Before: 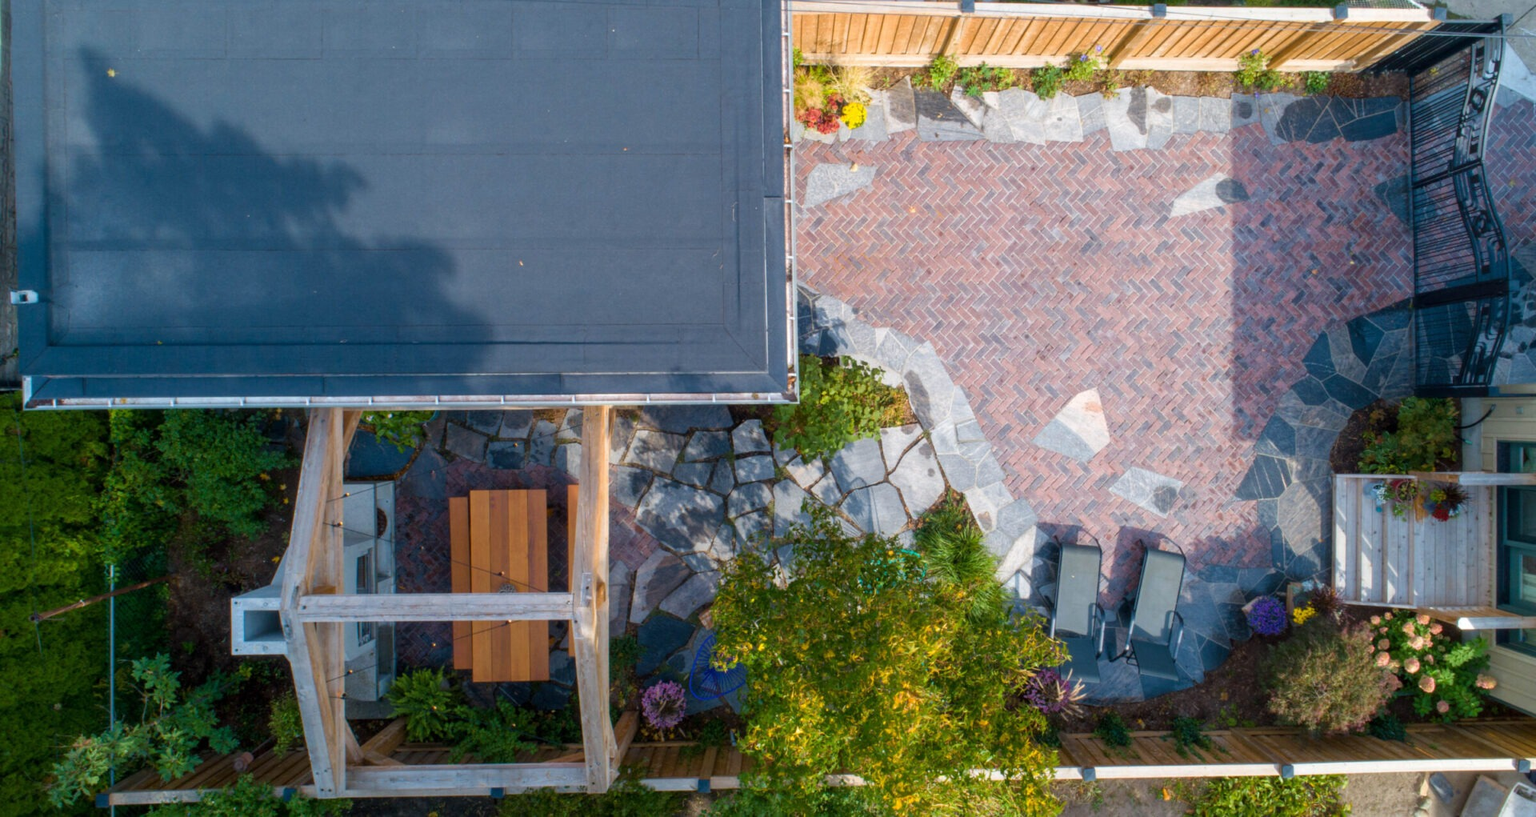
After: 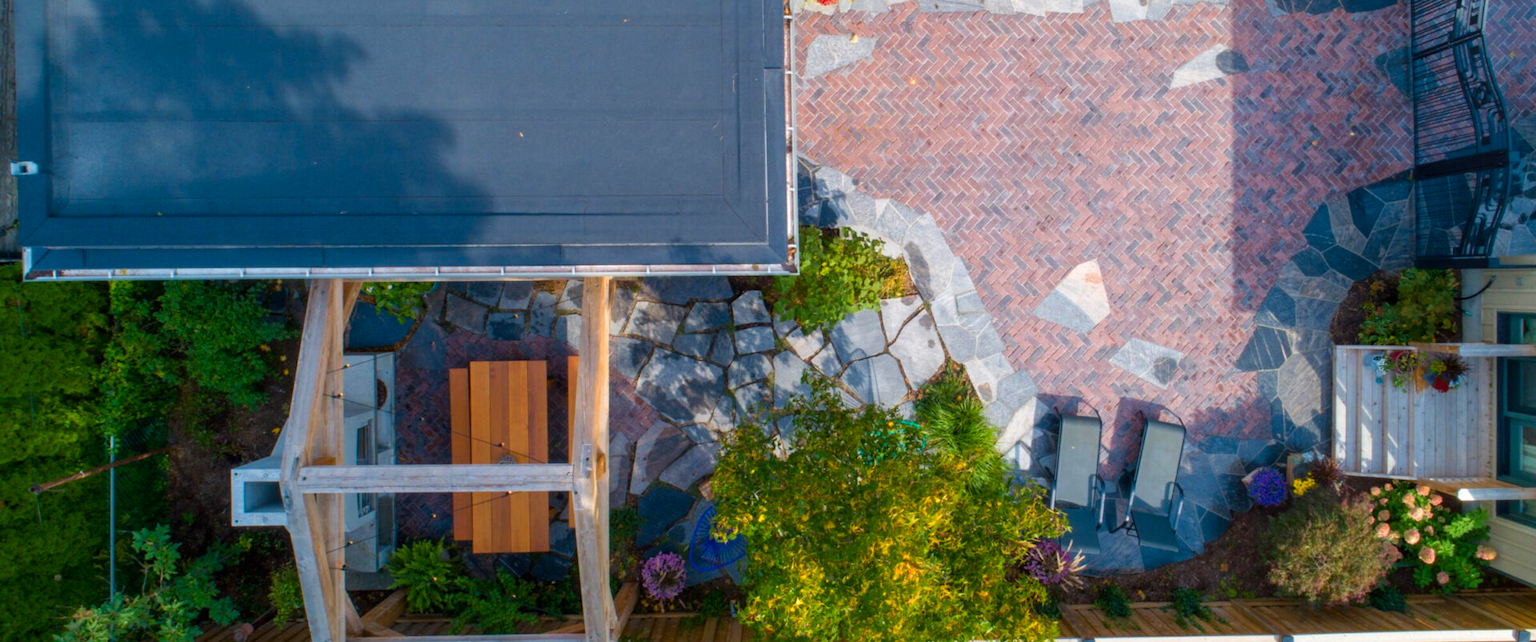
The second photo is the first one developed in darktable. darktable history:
color zones: curves: ch0 [(0, 0.613) (0.01, 0.613) (0.245, 0.448) (0.498, 0.529) (0.642, 0.665) (0.879, 0.777) (0.99, 0.613)]; ch1 [(0, 0) (0.143, 0) (0.286, 0) (0.429, 0) (0.571, 0) (0.714, 0) (0.857, 0)], mix -121.96%
crop and rotate: top 15.774%, bottom 5.506%
